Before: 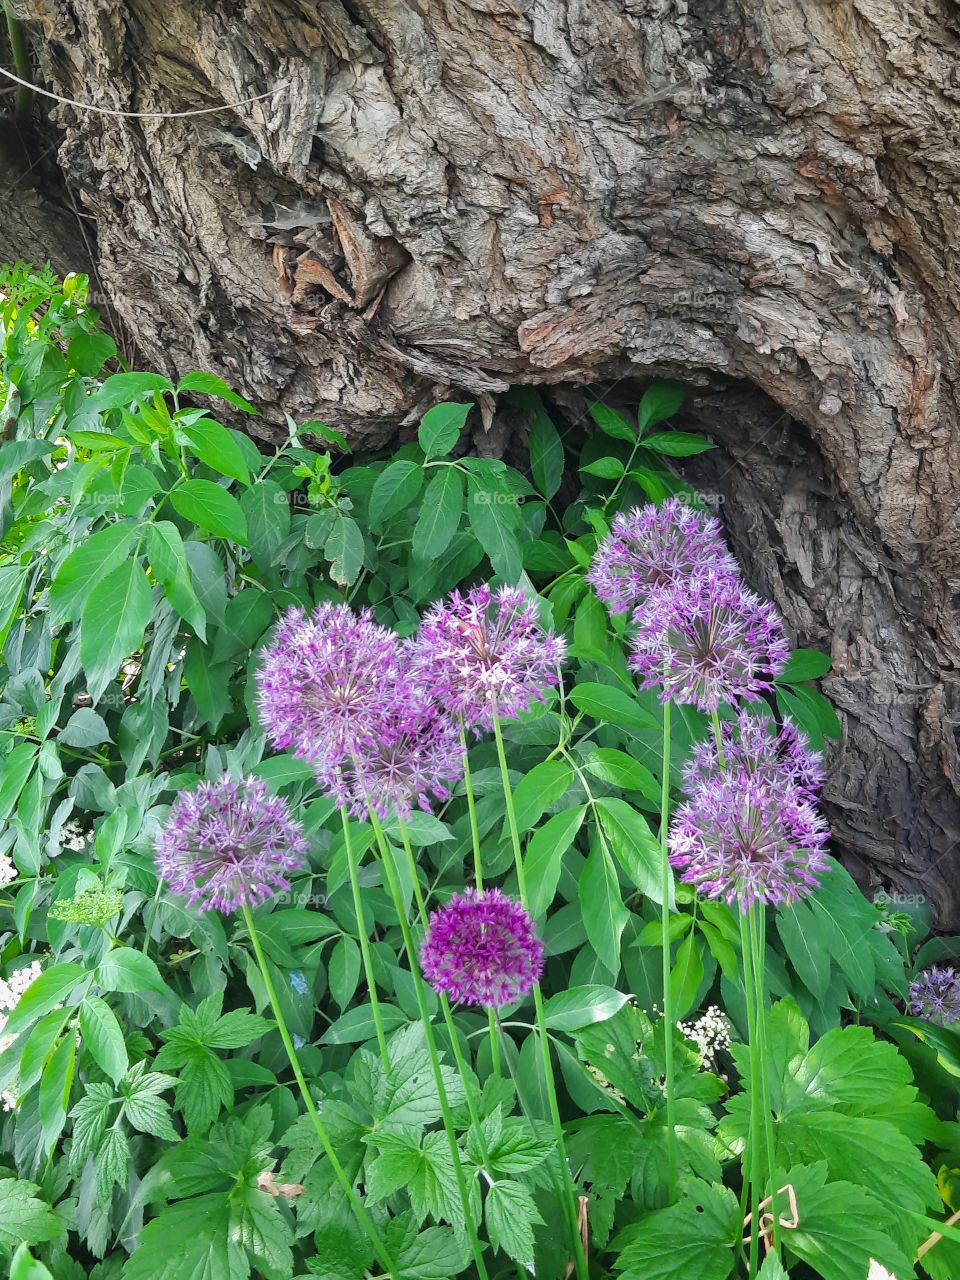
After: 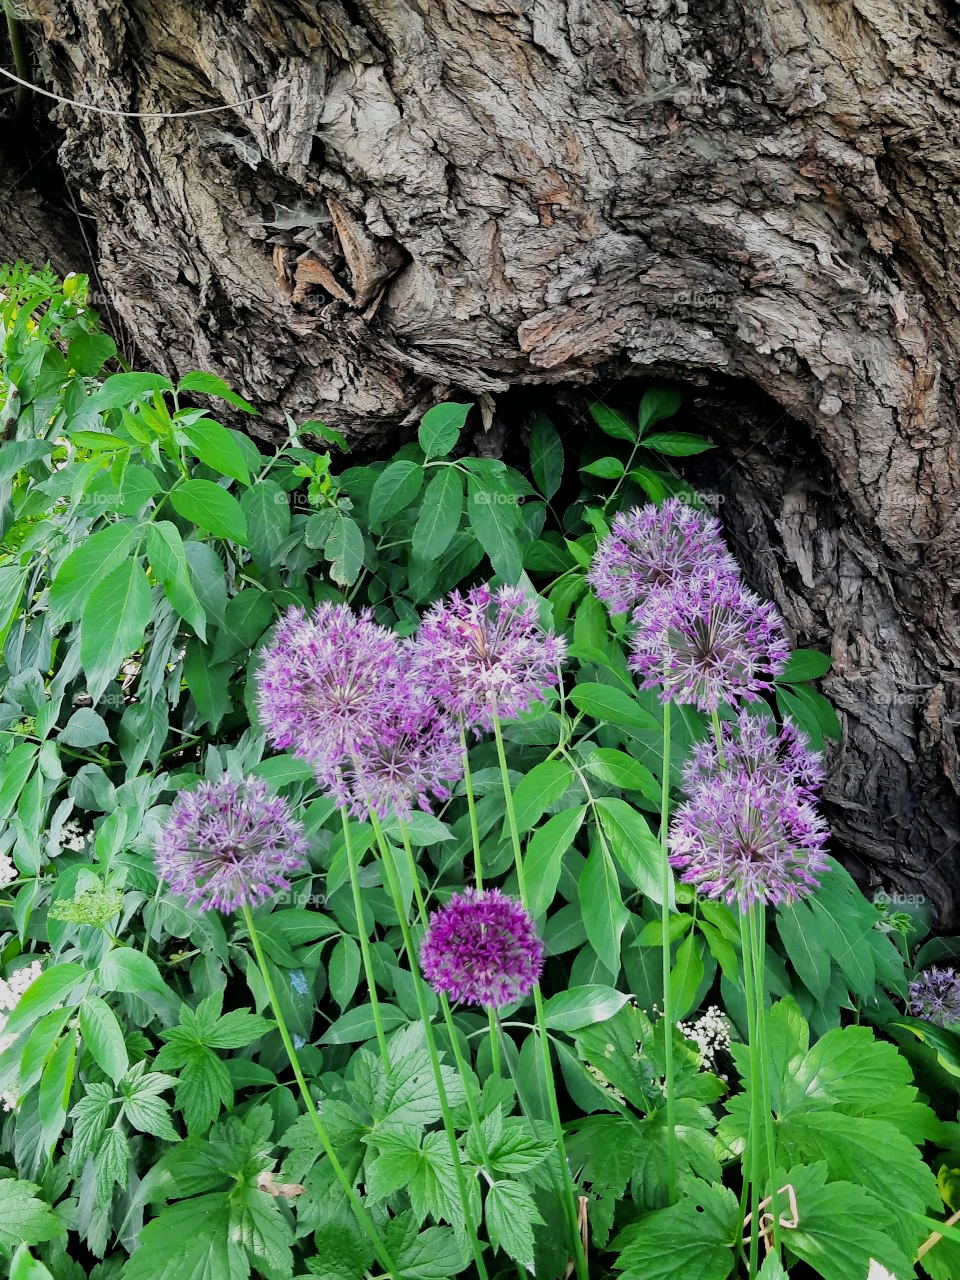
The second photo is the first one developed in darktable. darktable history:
filmic rgb: black relative exposure -5 EV, hardness 2.88, contrast 1.3, highlights saturation mix -30%
exposure: black level correction 0.002, exposure -0.1 EV, compensate highlight preservation false
